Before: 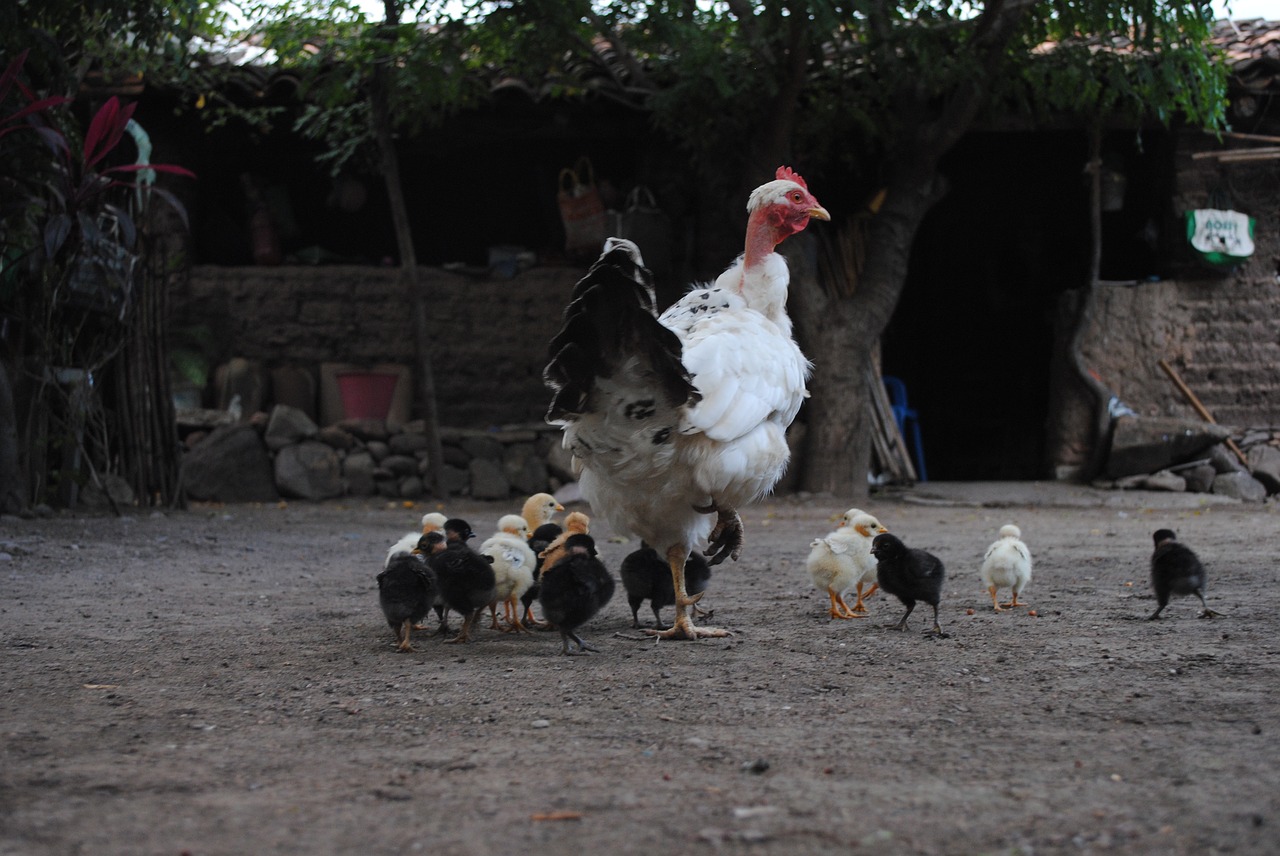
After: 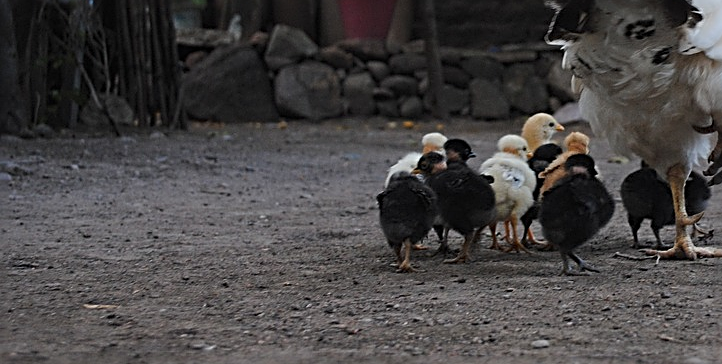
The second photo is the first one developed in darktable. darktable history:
crop: top 44.483%, right 43.593%, bottom 12.892%
sharpen: radius 2.817, amount 0.715
